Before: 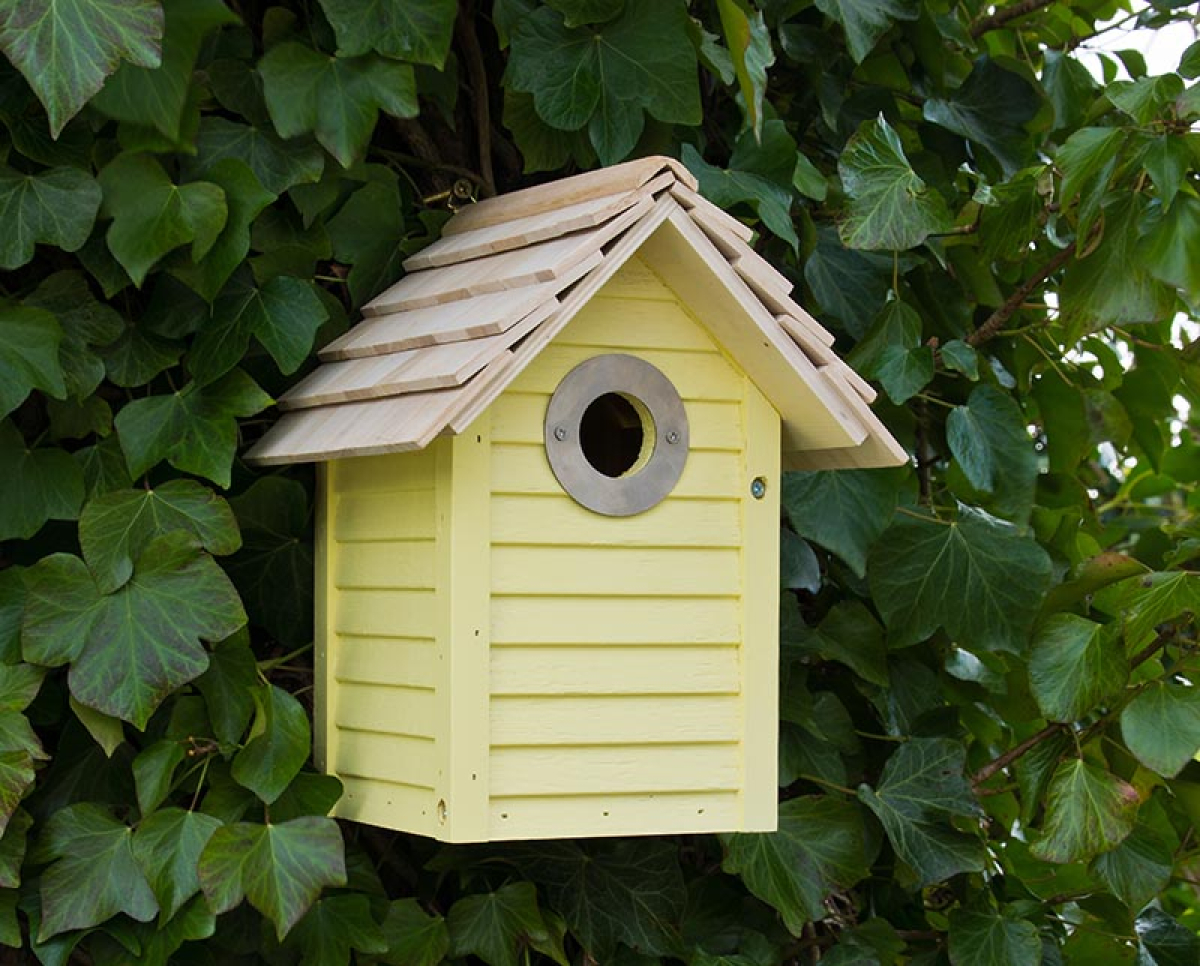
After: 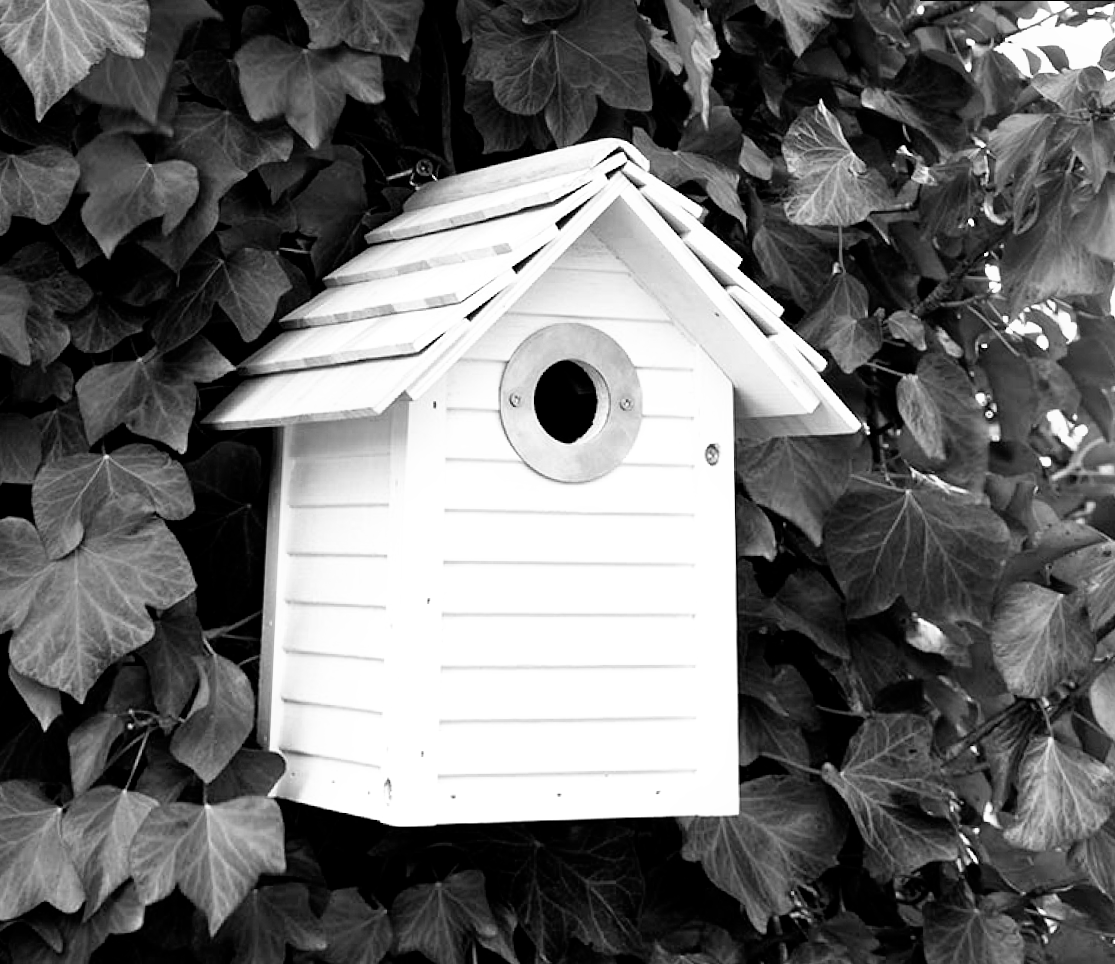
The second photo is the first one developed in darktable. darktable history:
rotate and perspective: rotation 0.215°, lens shift (vertical) -0.139, crop left 0.069, crop right 0.939, crop top 0.002, crop bottom 0.996
filmic rgb: middle gray luminance 8.8%, black relative exposure -6.3 EV, white relative exposure 2.7 EV, threshold 6 EV, target black luminance 0%, hardness 4.74, latitude 73.47%, contrast 1.332, shadows ↔ highlights balance 10.13%, add noise in highlights 0, preserve chrominance no, color science v3 (2019), use custom middle-gray values true, iterations of high-quality reconstruction 0, contrast in highlights soft, enable highlight reconstruction true
monochrome: on, module defaults
